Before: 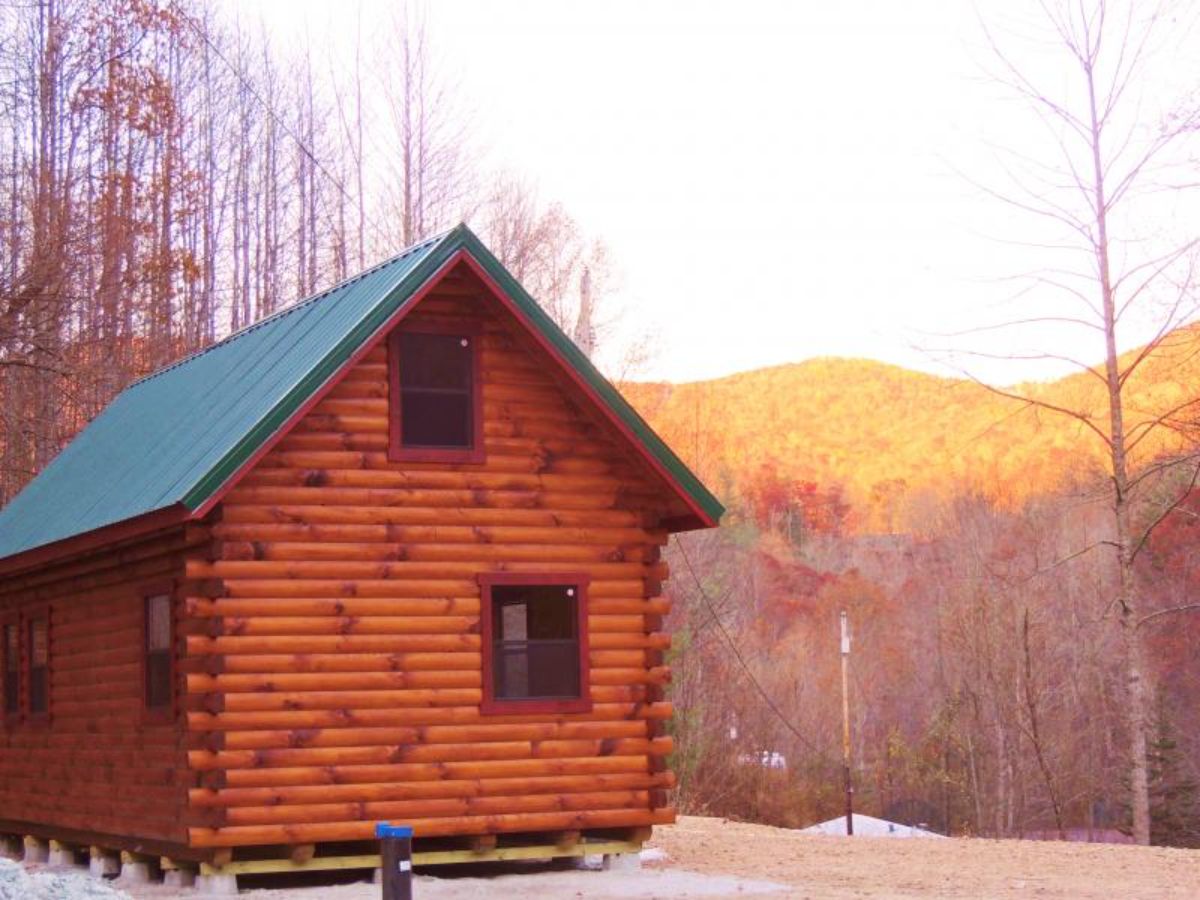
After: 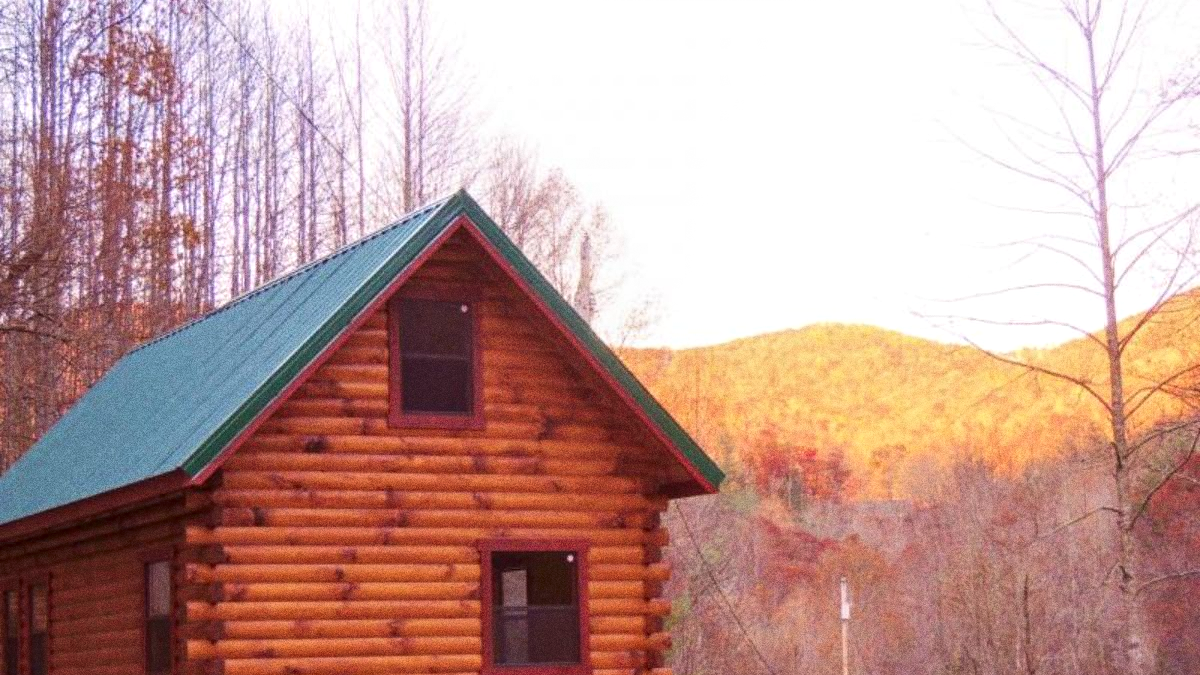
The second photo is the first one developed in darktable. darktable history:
grain: coarseness 0.09 ISO, strength 40%
crop: top 3.857%, bottom 21.132%
local contrast: on, module defaults
